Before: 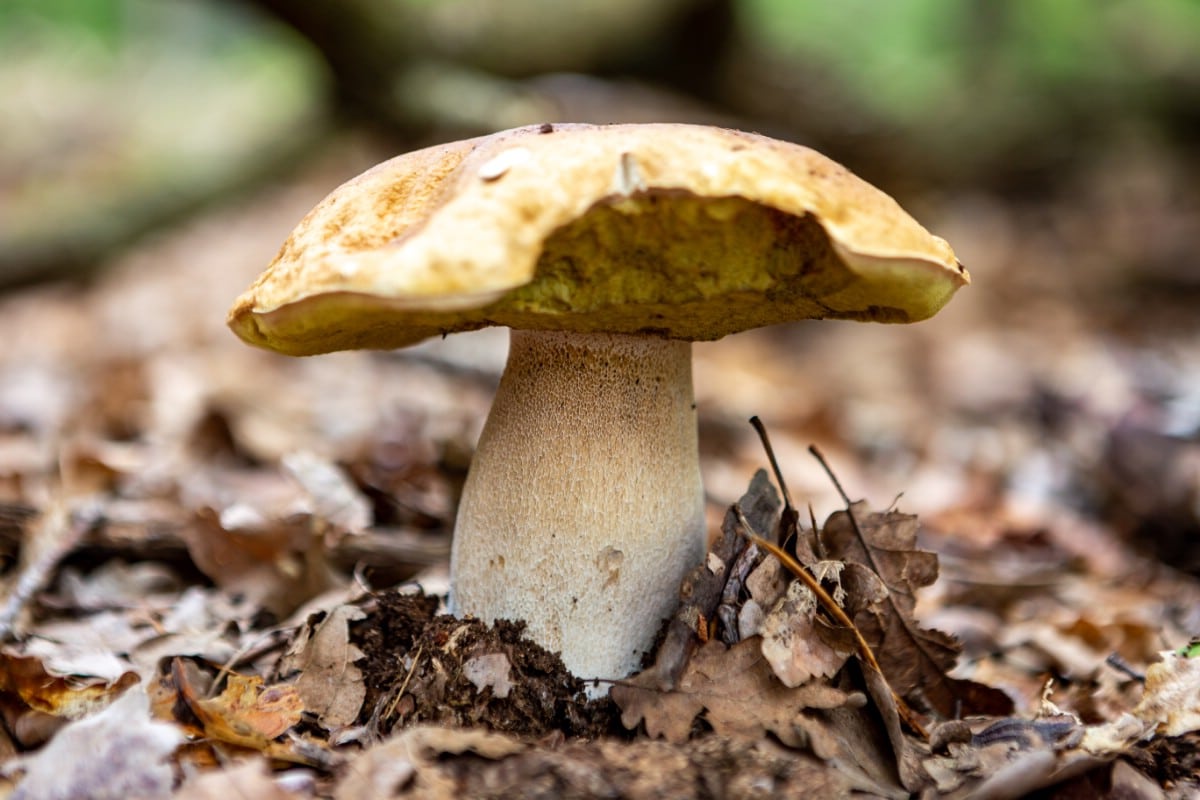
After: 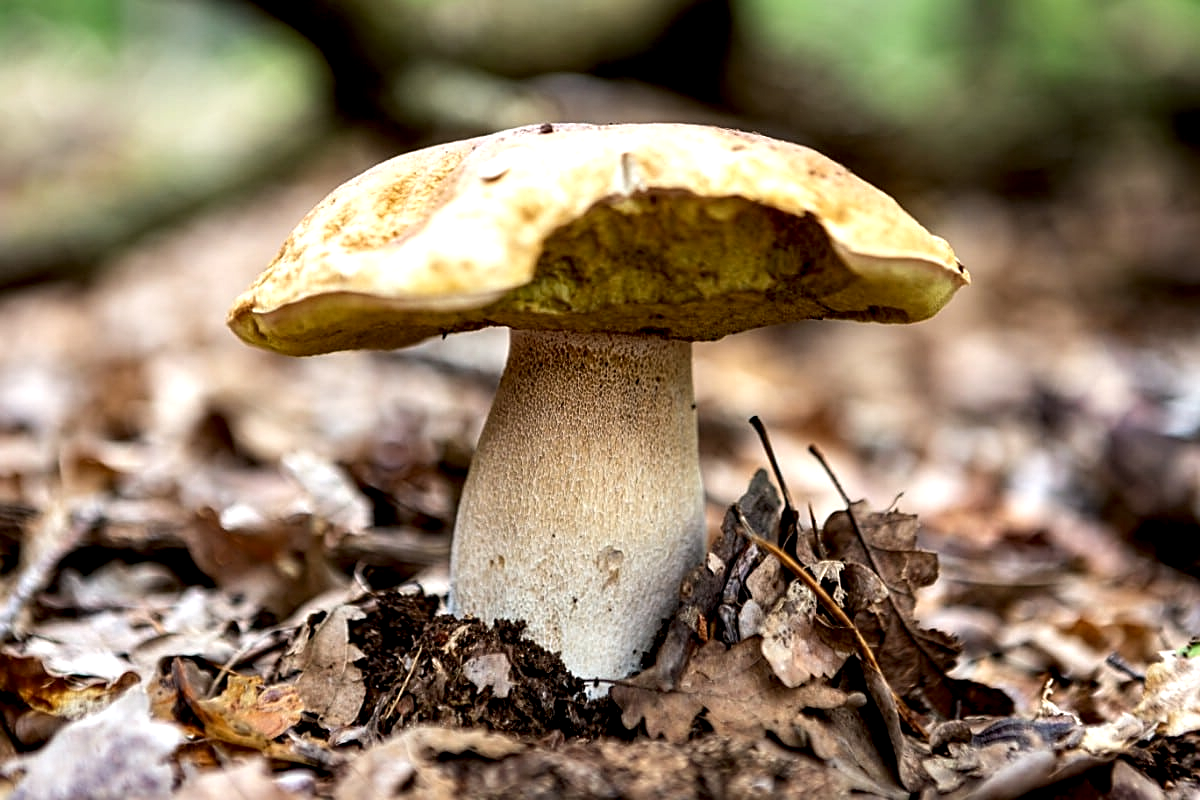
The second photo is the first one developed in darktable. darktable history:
sharpen: on, module defaults
local contrast: highlights 152%, shadows 139%, detail 140%, midtone range 0.254
